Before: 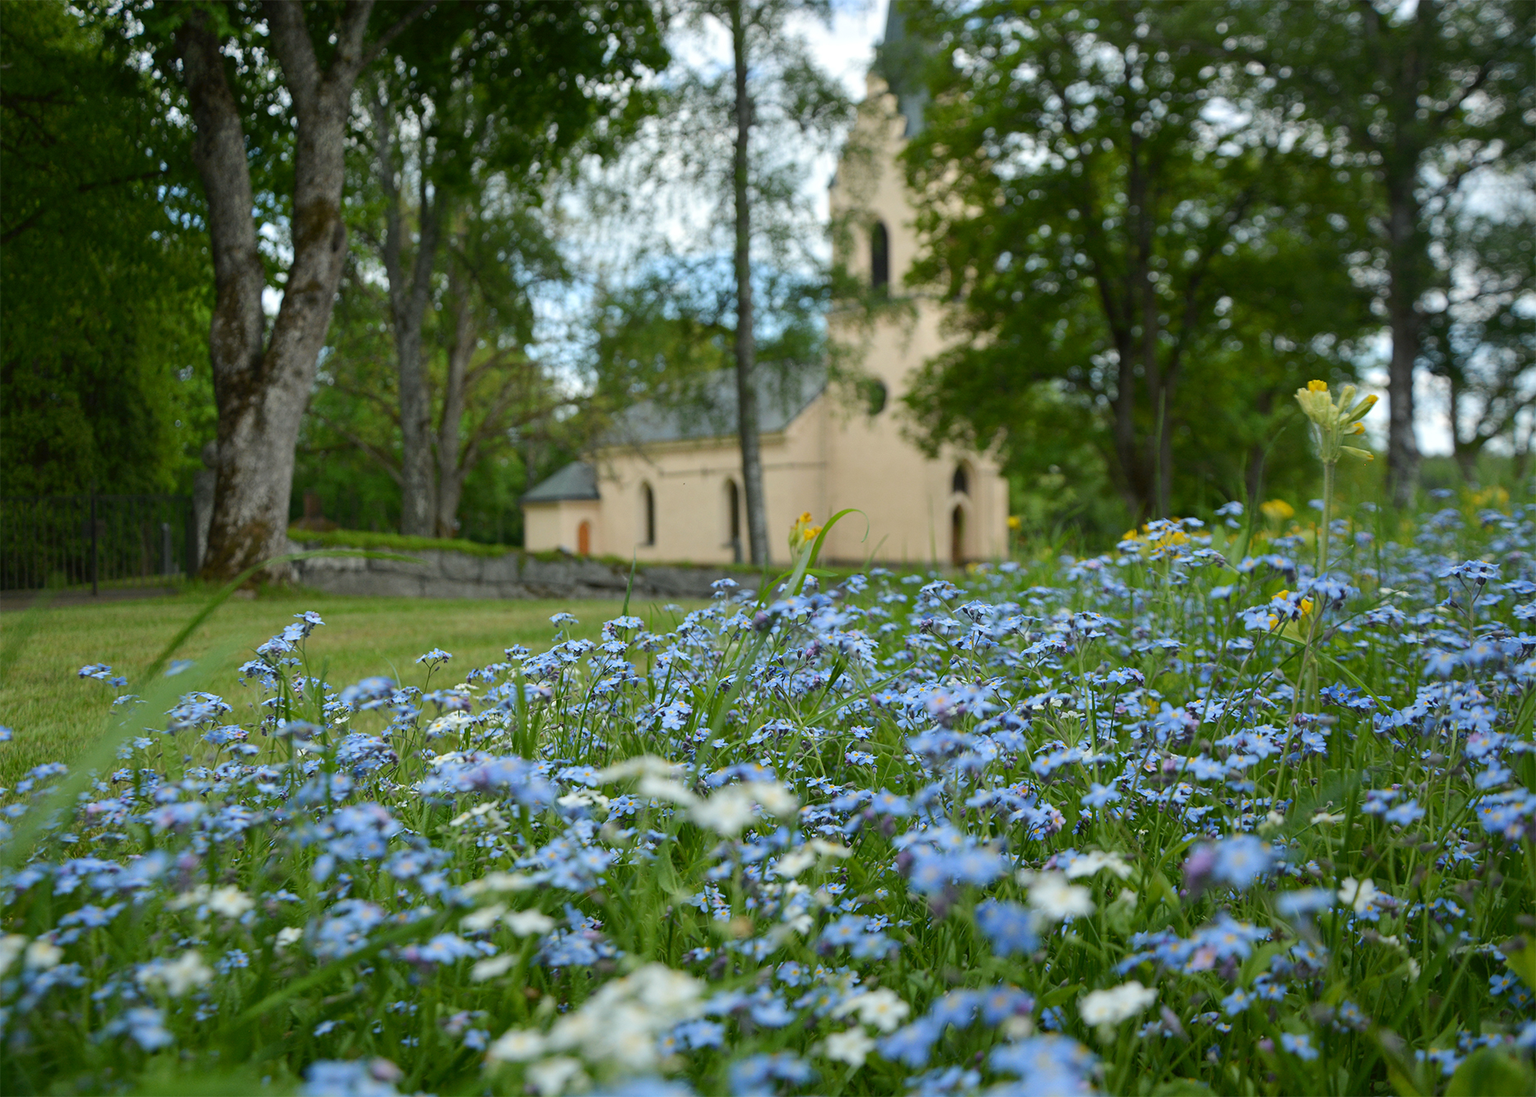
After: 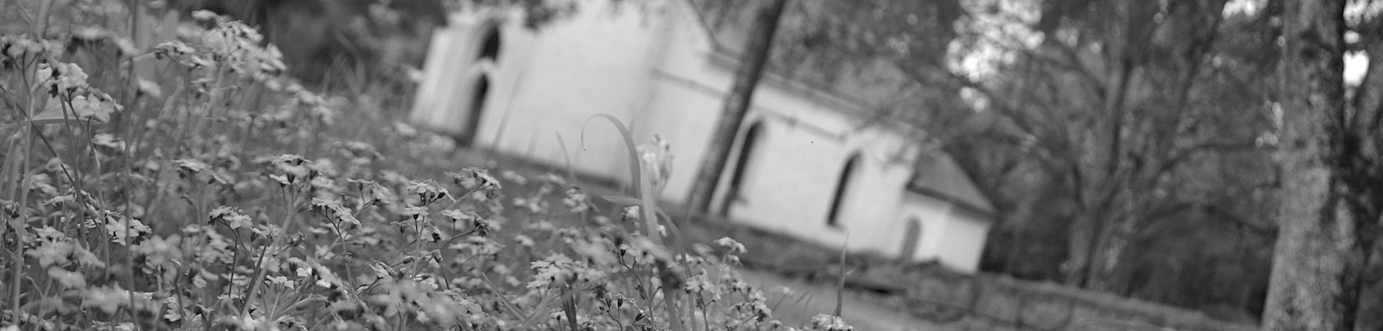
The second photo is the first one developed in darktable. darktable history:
color balance rgb: linear chroma grading › global chroma 15%, perceptual saturation grading › global saturation 30%
monochrome: a 79.32, b 81.83, size 1.1
exposure: black level correction 0, exposure 1.1 EV, compensate highlight preservation false
rgb levels: preserve colors max RGB
crop and rotate: angle 16.12°, top 30.835%, bottom 35.653%
haze removal: strength 0.29, distance 0.25, compatibility mode true, adaptive false
color balance: on, module defaults
